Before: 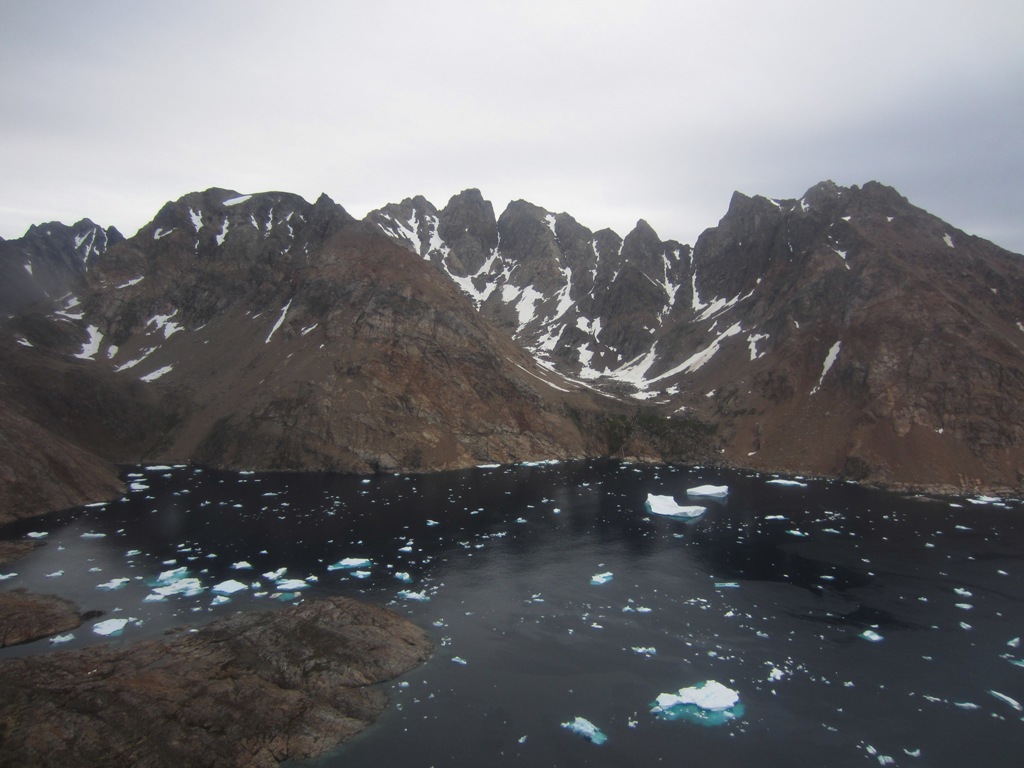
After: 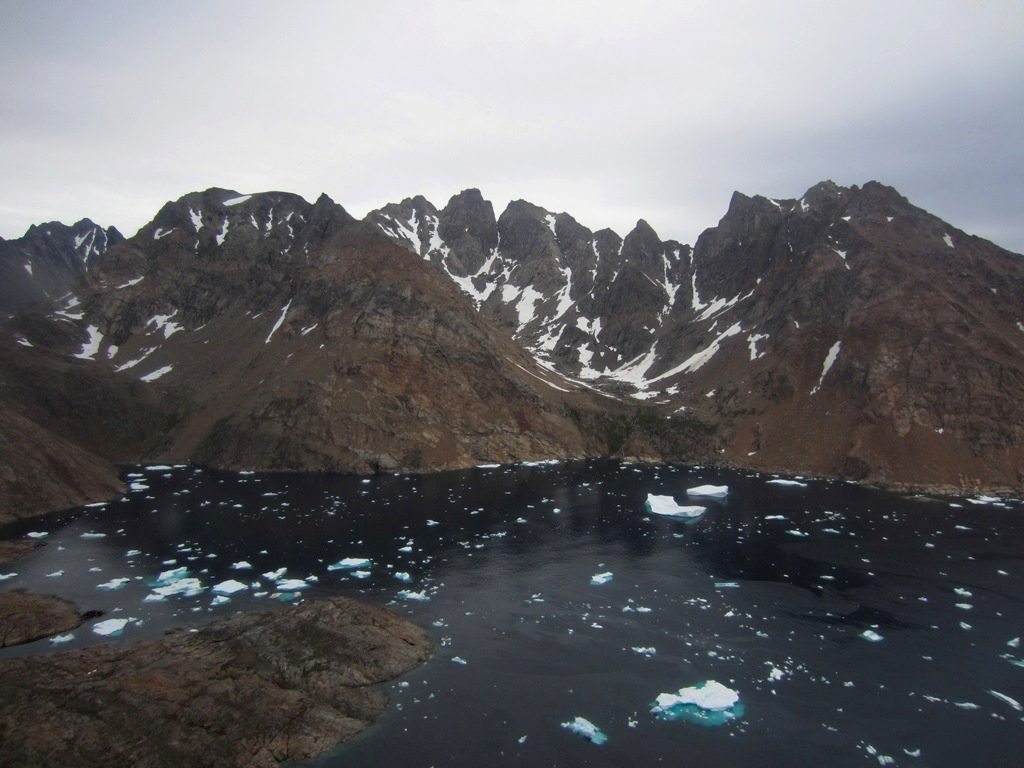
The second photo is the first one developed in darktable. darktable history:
haze removal: strength 0.292, distance 0.252, compatibility mode true, adaptive false
